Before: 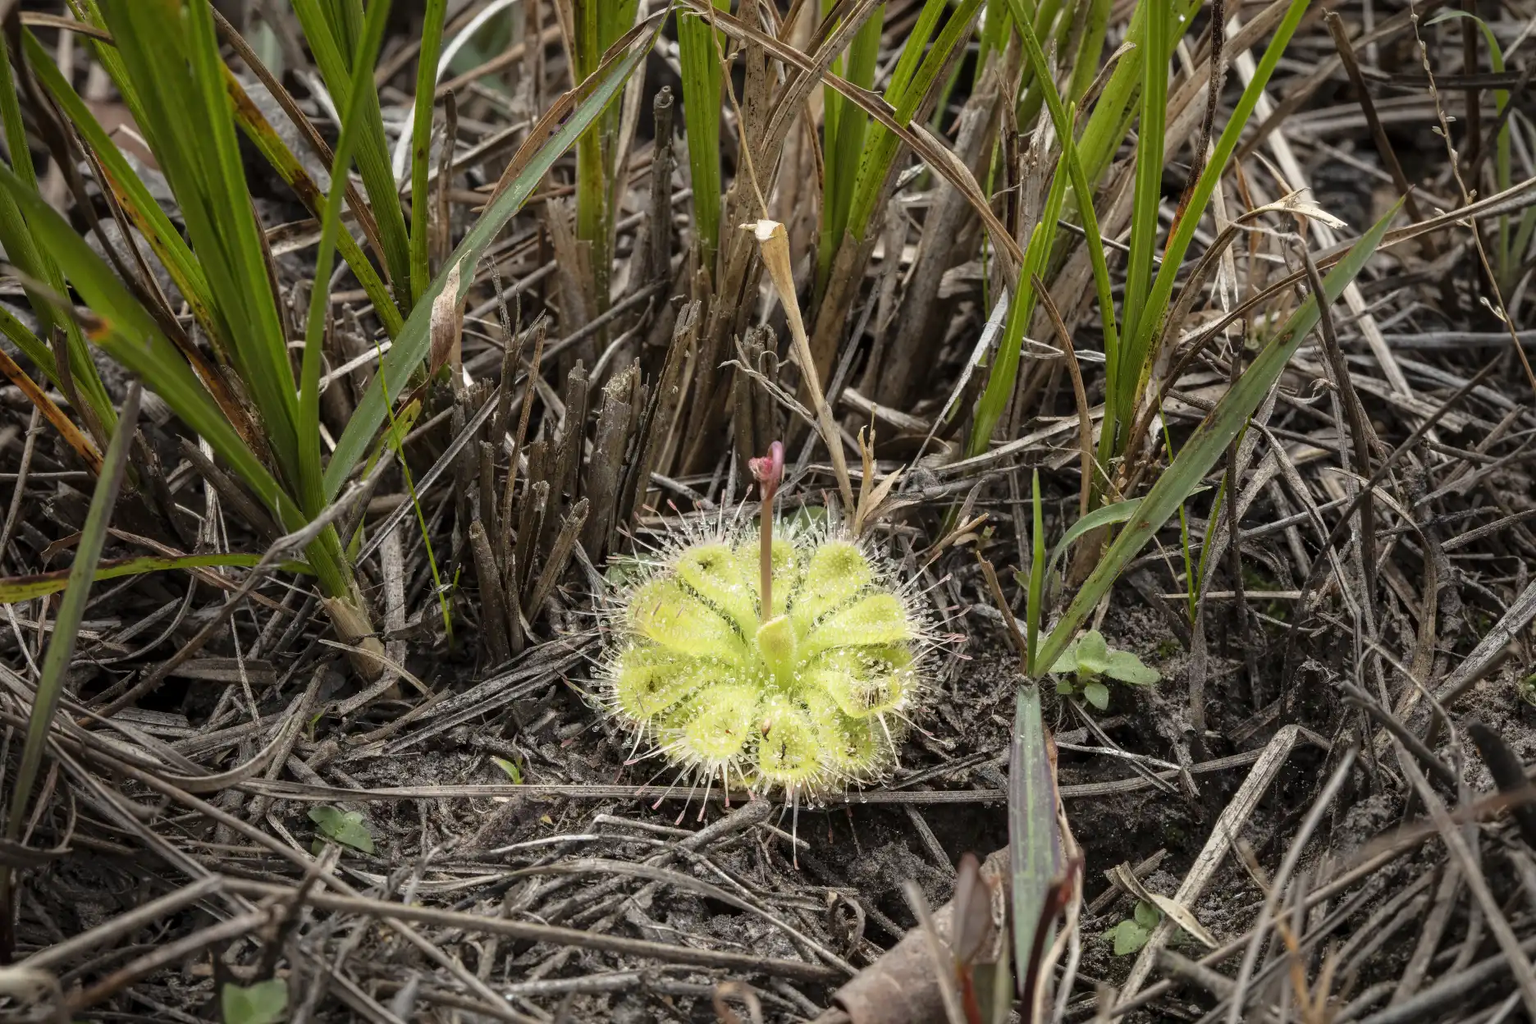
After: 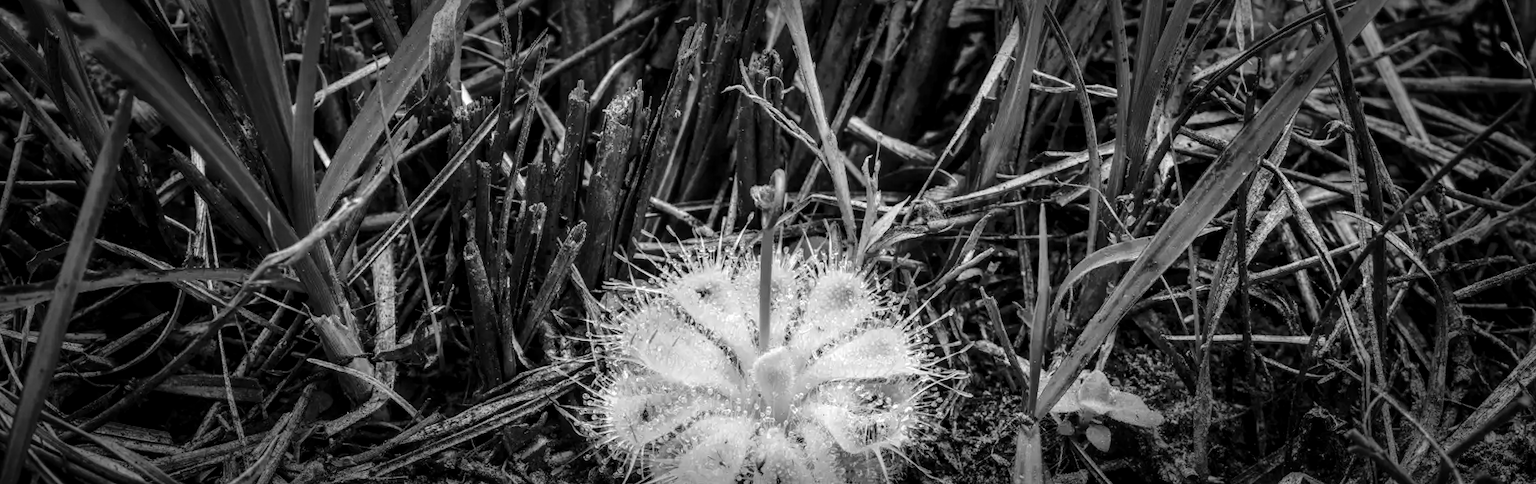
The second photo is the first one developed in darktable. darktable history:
crop and rotate: top 26.056%, bottom 25.543%
local contrast: highlights 61%, detail 143%, midtone range 0.428
monochrome: a -3.63, b -0.465
vignetting: fall-off start 66.7%, fall-off radius 39.74%, brightness -0.576, saturation -0.258, automatic ratio true, width/height ratio 0.671, dithering 16-bit output
base curve: curves: ch0 [(0, 0) (0.073, 0.04) (0.157, 0.139) (0.492, 0.492) (0.758, 0.758) (1, 1)], preserve colors none
rotate and perspective: rotation 1.57°, crop left 0.018, crop right 0.982, crop top 0.039, crop bottom 0.961
